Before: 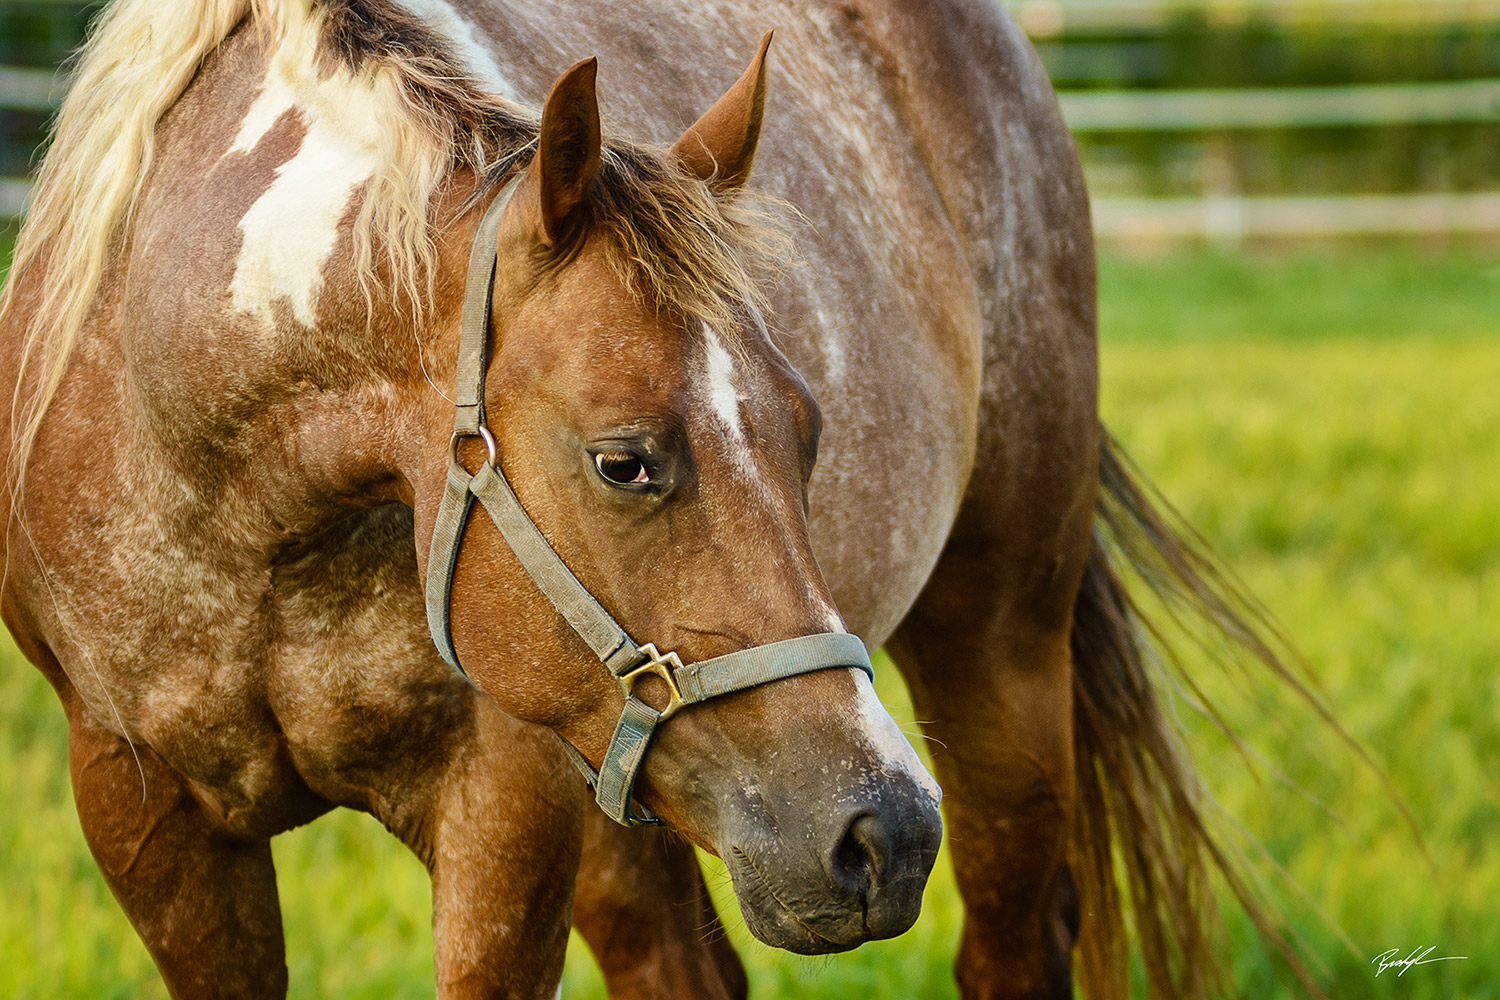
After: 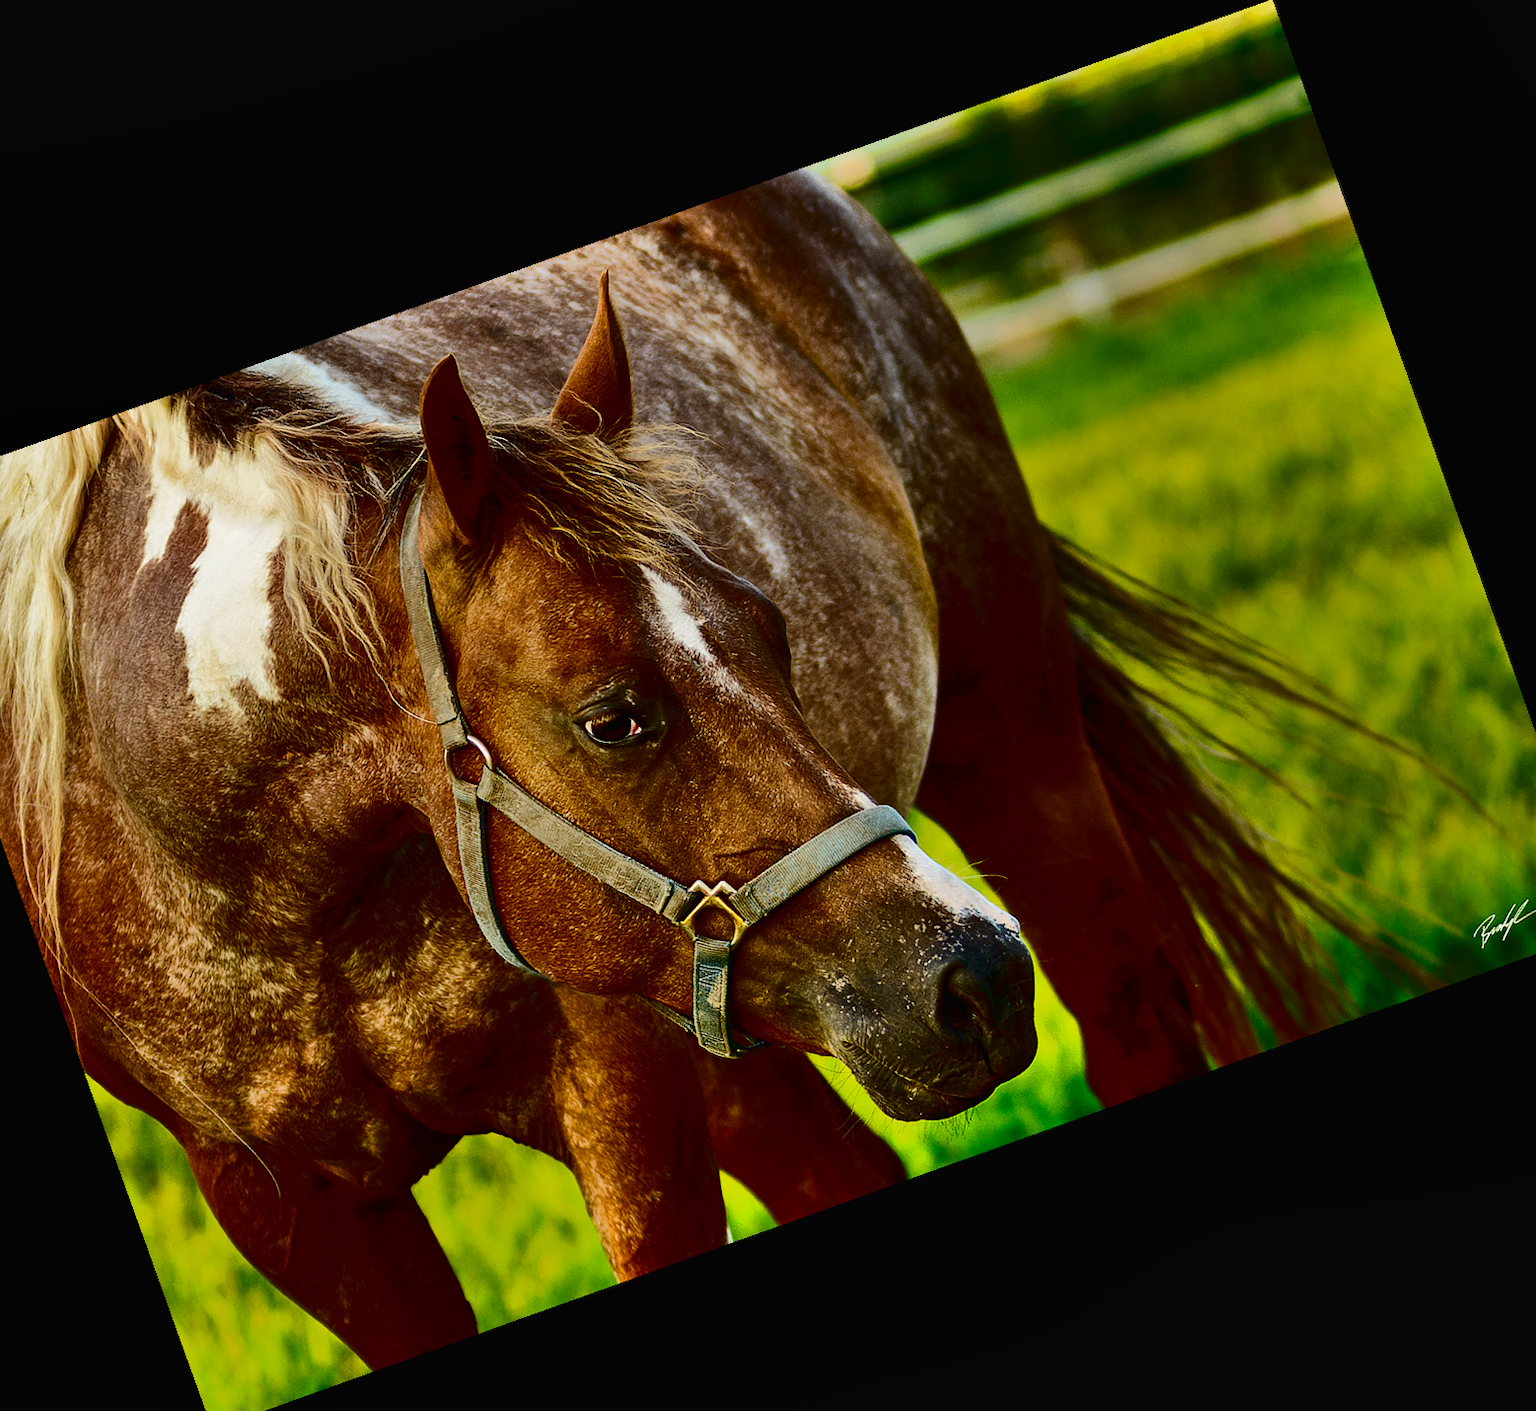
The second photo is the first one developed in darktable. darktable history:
shadows and highlights: low approximation 0.01, soften with gaussian
tone curve: curves: ch0 [(0, 0.008) (0.107, 0.091) (0.283, 0.287) (0.461, 0.498) (0.64, 0.679) (0.822, 0.841) (0.998, 0.978)]; ch1 [(0, 0) (0.316, 0.349) (0.466, 0.442) (0.502, 0.5) (0.527, 0.519) (0.561, 0.553) (0.608, 0.629) (0.669, 0.704) (0.859, 0.899) (1, 1)]; ch2 [(0, 0) (0.33, 0.301) (0.421, 0.443) (0.473, 0.498) (0.502, 0.504) (0.522, 0.525) (0.592, 0.61) (0.705, 0.7) (1, 1)], color space Lab, linked channels, preserve colors none
contrast brightness saturation: contrast 0.087, brightness -0.597, saturation 0.168
crop and rotate: angle 19.76°, left 6.99%, right 3.979%, bottom 1.143%
